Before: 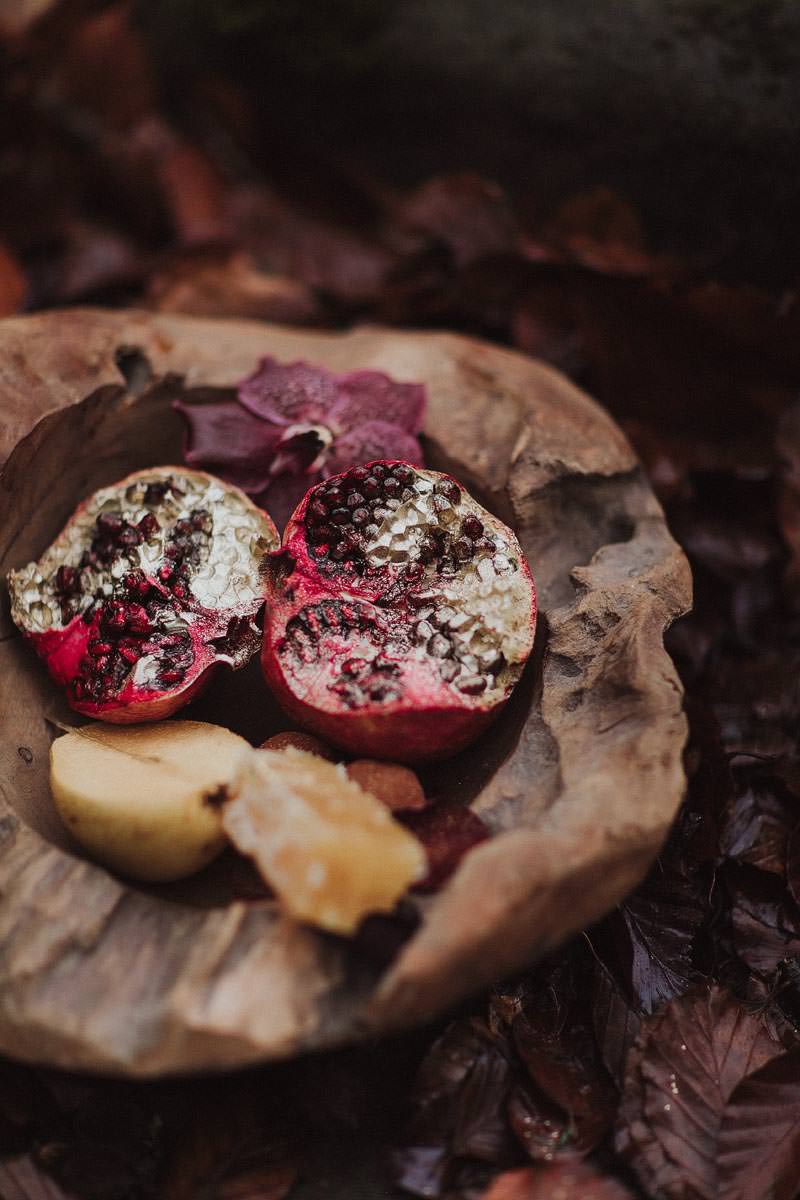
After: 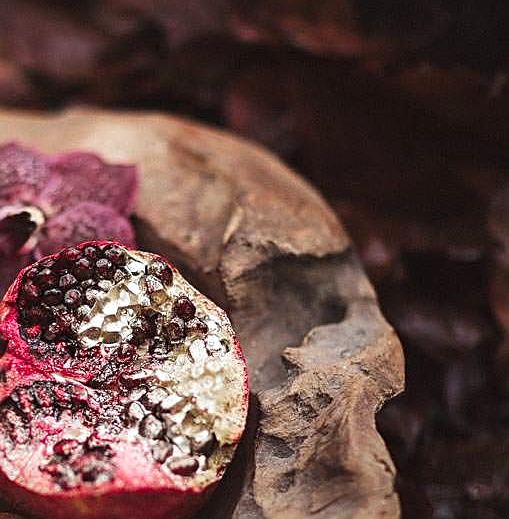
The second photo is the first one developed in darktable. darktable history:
crop: left 36.005%, top 18.293%, right 0.31%, bottom 38.444%
exposure: black level correction 0, exposure 0.7 EV, compensate exposure bias true, compensate highlight preservation false
sharpen: on, module defaults
white balance: red 0.978, blue 0.999
